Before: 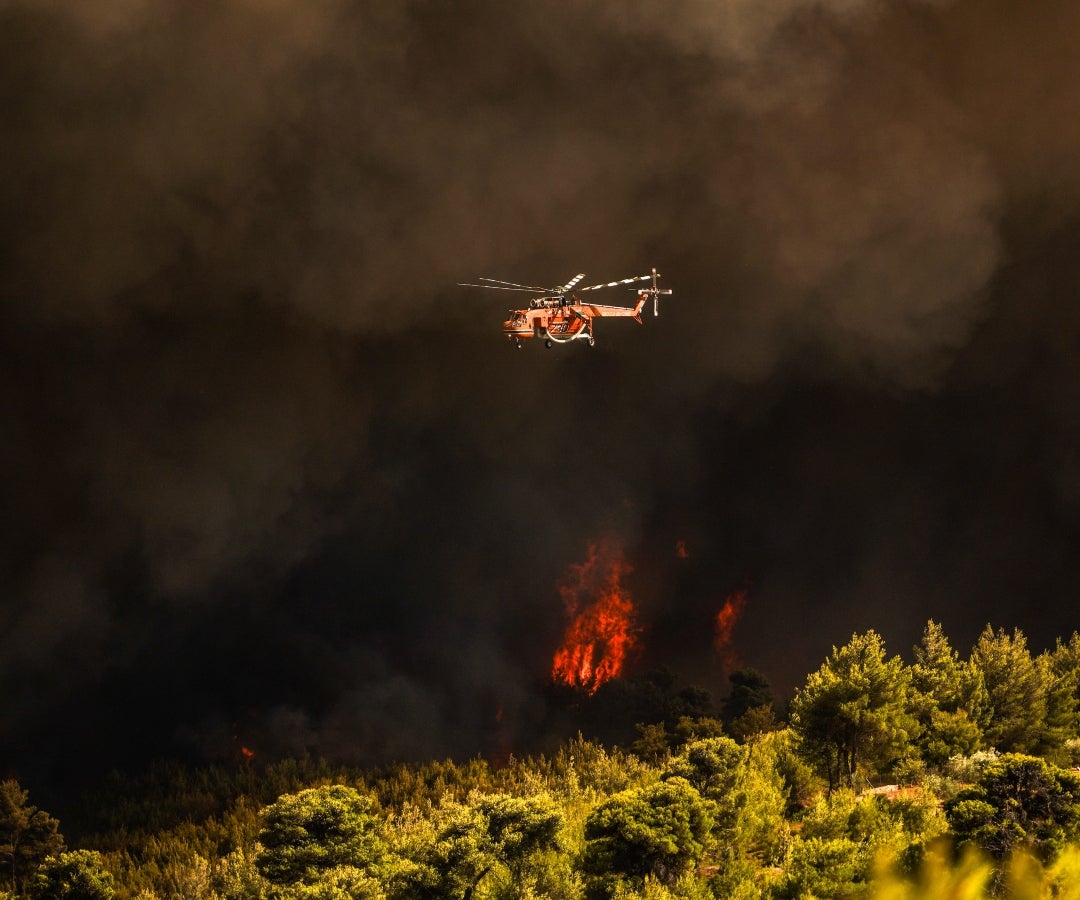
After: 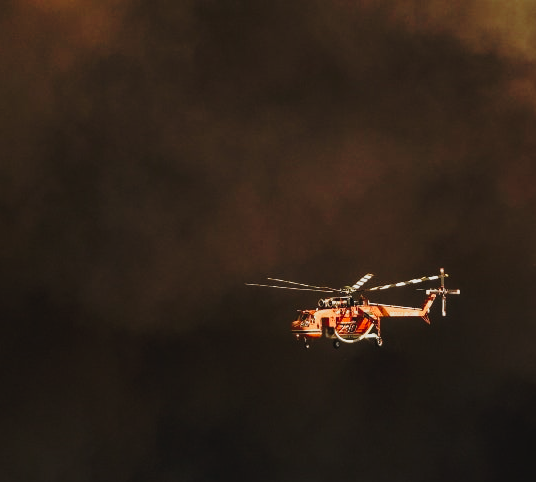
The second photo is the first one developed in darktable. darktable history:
tone curve: curves: ch0 [(0, 0.032) (0.094, 0.08) (0.265, 0.208) (0.41, 0.417) (0.498, 0.496) (0.638, 0.673) (0.819, 0.841) (0.96, 0.899)]; ch1 [(0, 0) (0.161, 0.092) (0.37, 0.302) (0.417, 0.434) (0.495, 0.498) (0.576, 0.589) (0.725, 0.765) (1, 1)]; ch2 [(0, 0) (0.352, 0.403) (0.45, 0.469) (0.521, 0.515) (0.59, 0.579) (1, 1)], preserve colors none
crop: left 19.705%, right 30.582%, bottom 46.383%
